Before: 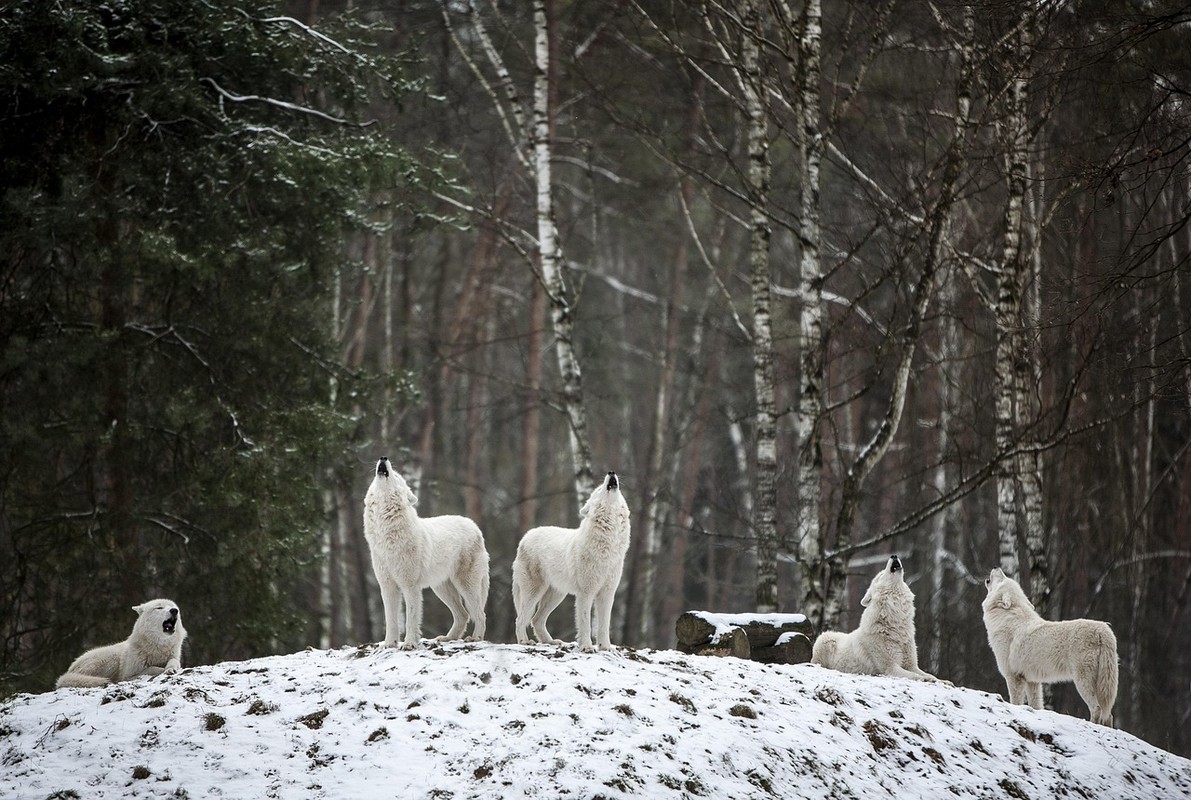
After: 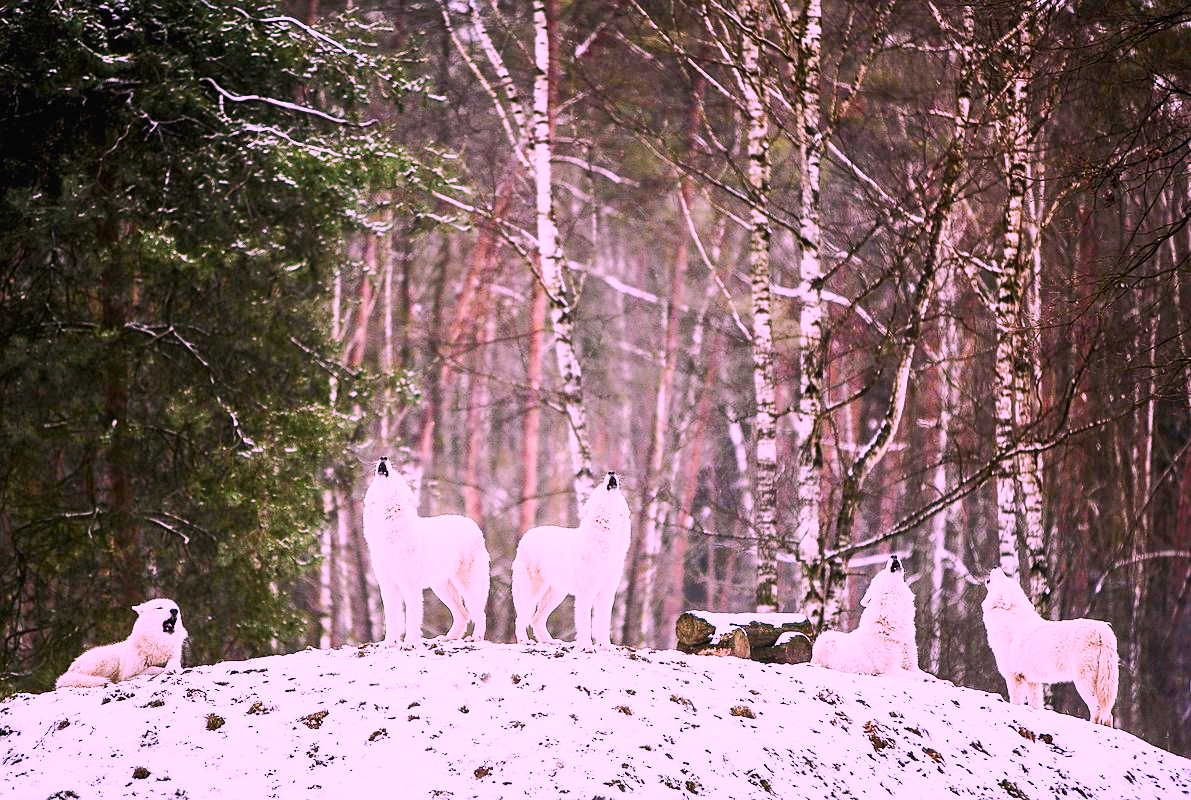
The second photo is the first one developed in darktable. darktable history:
exposure: exposure 0.571 EV, compensate highlight preservation false
color correction: highlights a* 18.85, highlights b* -11.43, saturation 1.66
tone curve: curves: ch0 [(0, 0.015) (0.037, 0.022) (0.131, 0.116) (0.316, 0.345) (0.49, 0.615) (0.677, 0.82) (0.813, 0.891) (1, 0.955)]; ch1 [(0, 0) (0.366, 0.367) (0.475, 0.462) (0.494, 0.496) (0.504, 0.497) (0.554, 0.571) (0.618, 0.668) (1, 1)]; ch2 [(0, 0) (0.333, 0.346) (0.375, 0.375) (0.435, 0.424) (0.476, 0.492) (0.502, 0.499) (0.525, 0.522) (0.558, 0.575) (0.614, 0.656) (1, 1)], preserve colors none
contrast brightness saturation: contrast 0.199, brightness 0.166, saturation 0.225
sharpen: amount 0.212
